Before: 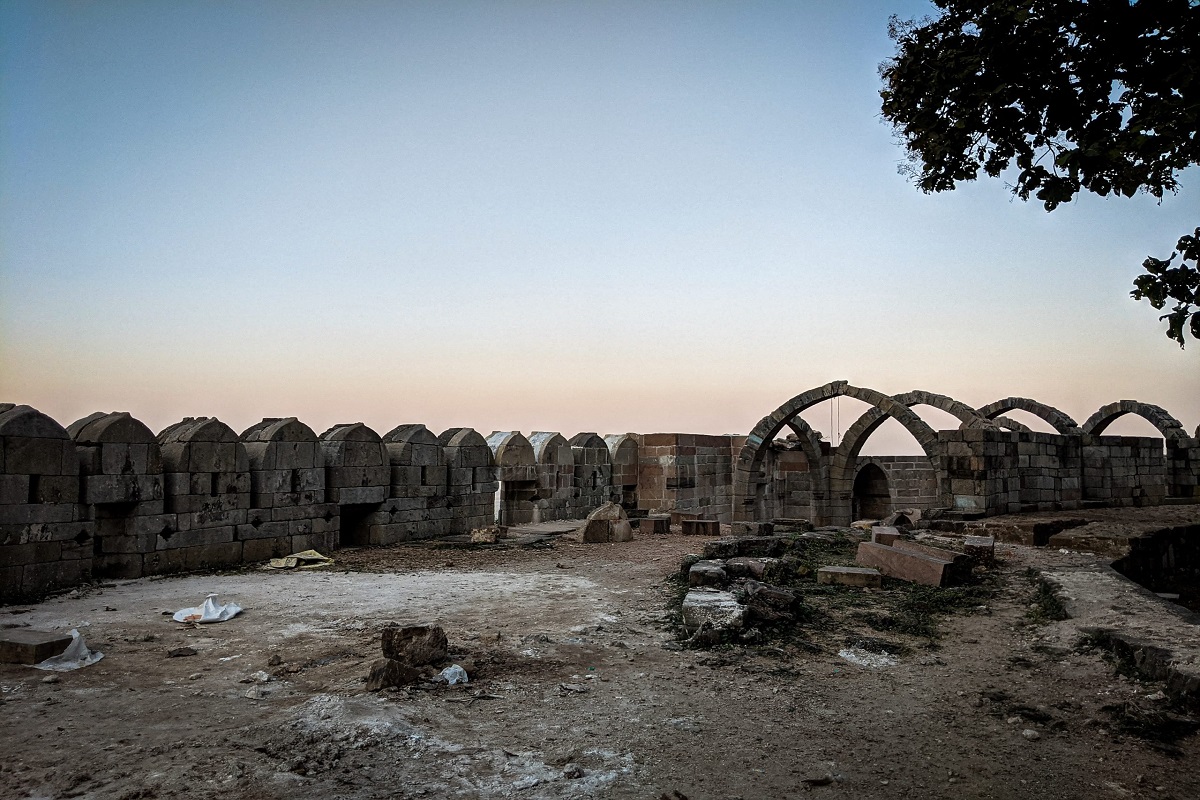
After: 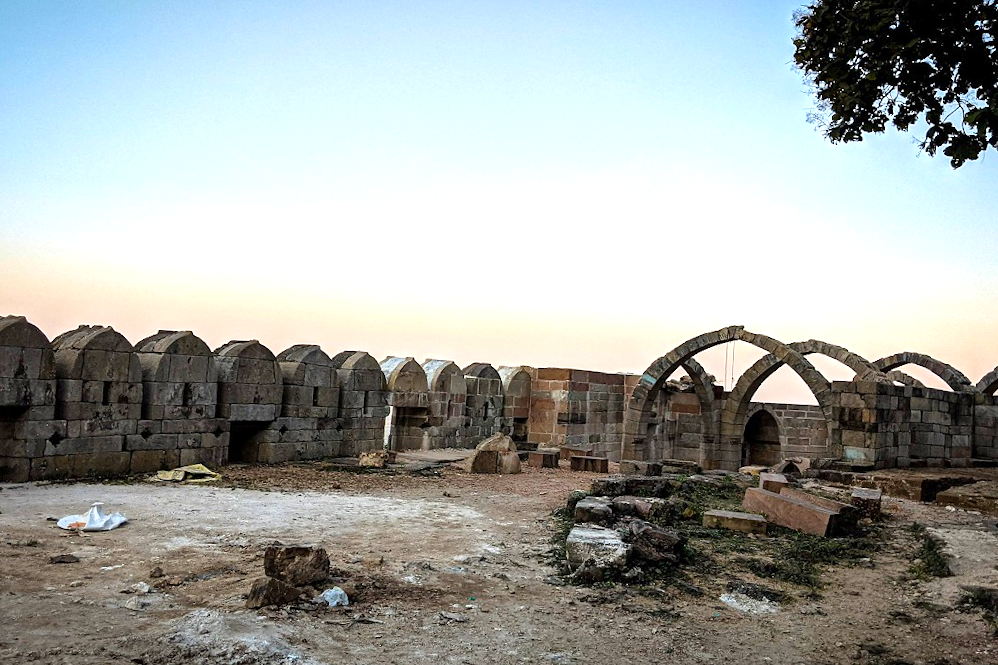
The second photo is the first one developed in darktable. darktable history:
crop and rotate: angle -3.27°, left 5.211%, top 5.211%, right 4.607%, bottom 4.607%
exposure: exposure 0.648 EV, compensate highlight preservation false
color balance rgb: perceptual saturation grading › global saturation 25%, perceptual brilliance grading › mid-tones 10%, perceptual brilliance grading › shadows 15%, global vibrance 20%
